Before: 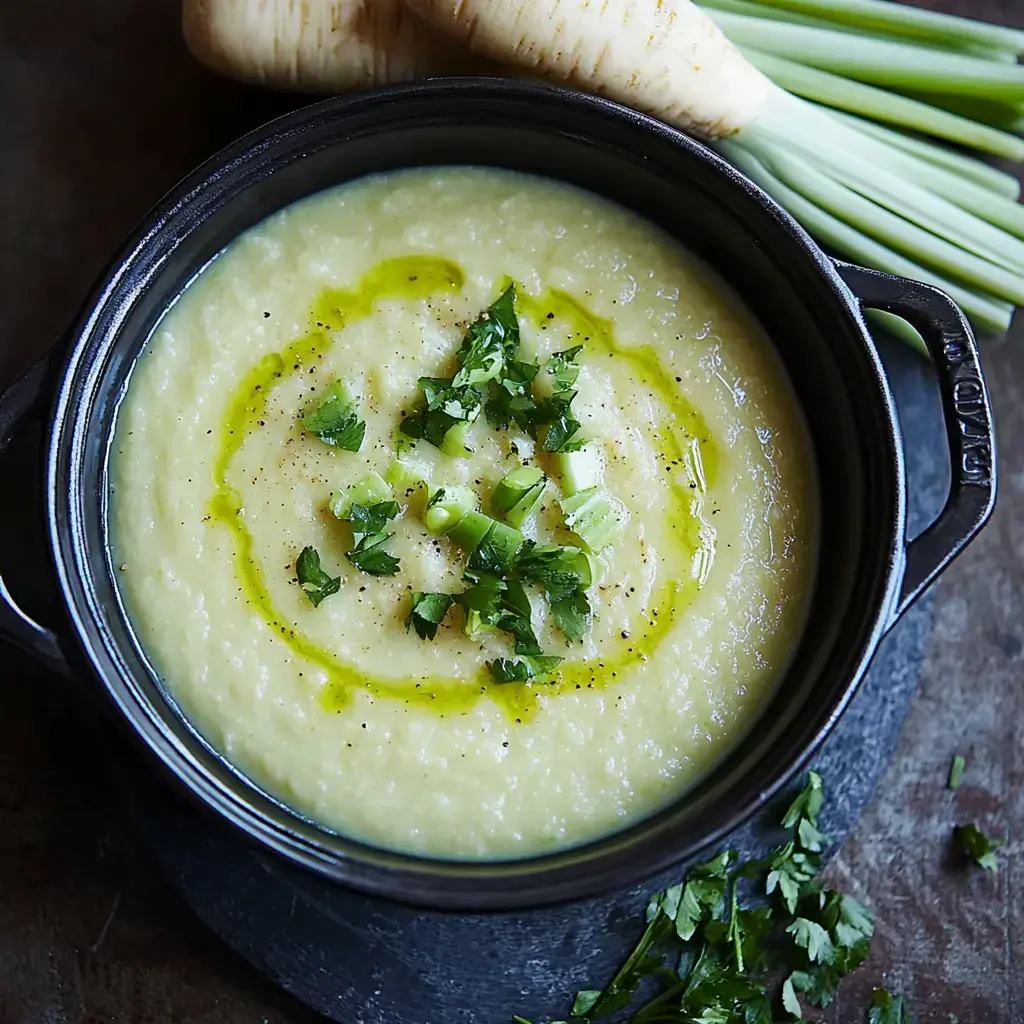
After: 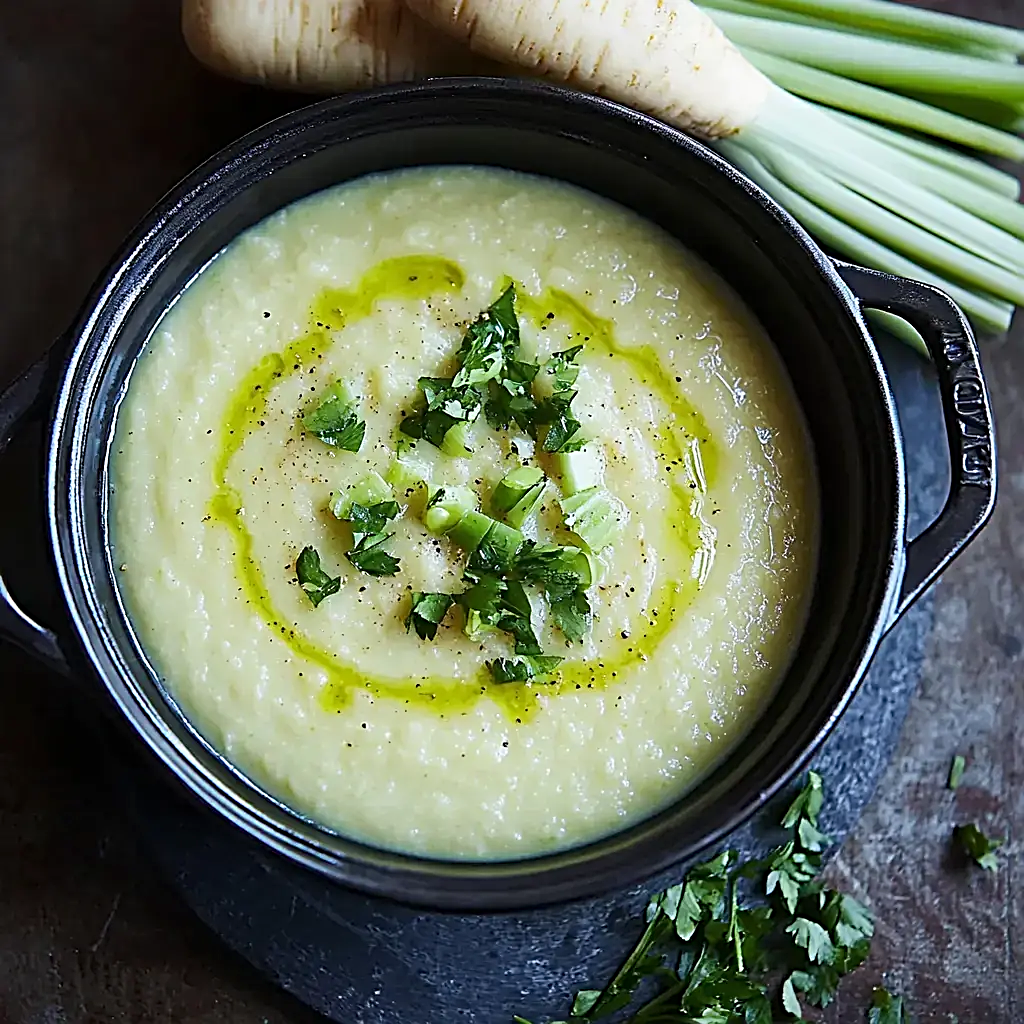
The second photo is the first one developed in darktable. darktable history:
sharpen: radius 2.676, amount 0.669
base curve: curves: ch0 [(0, 0) (0.472, 0.508) (1, 1)]
